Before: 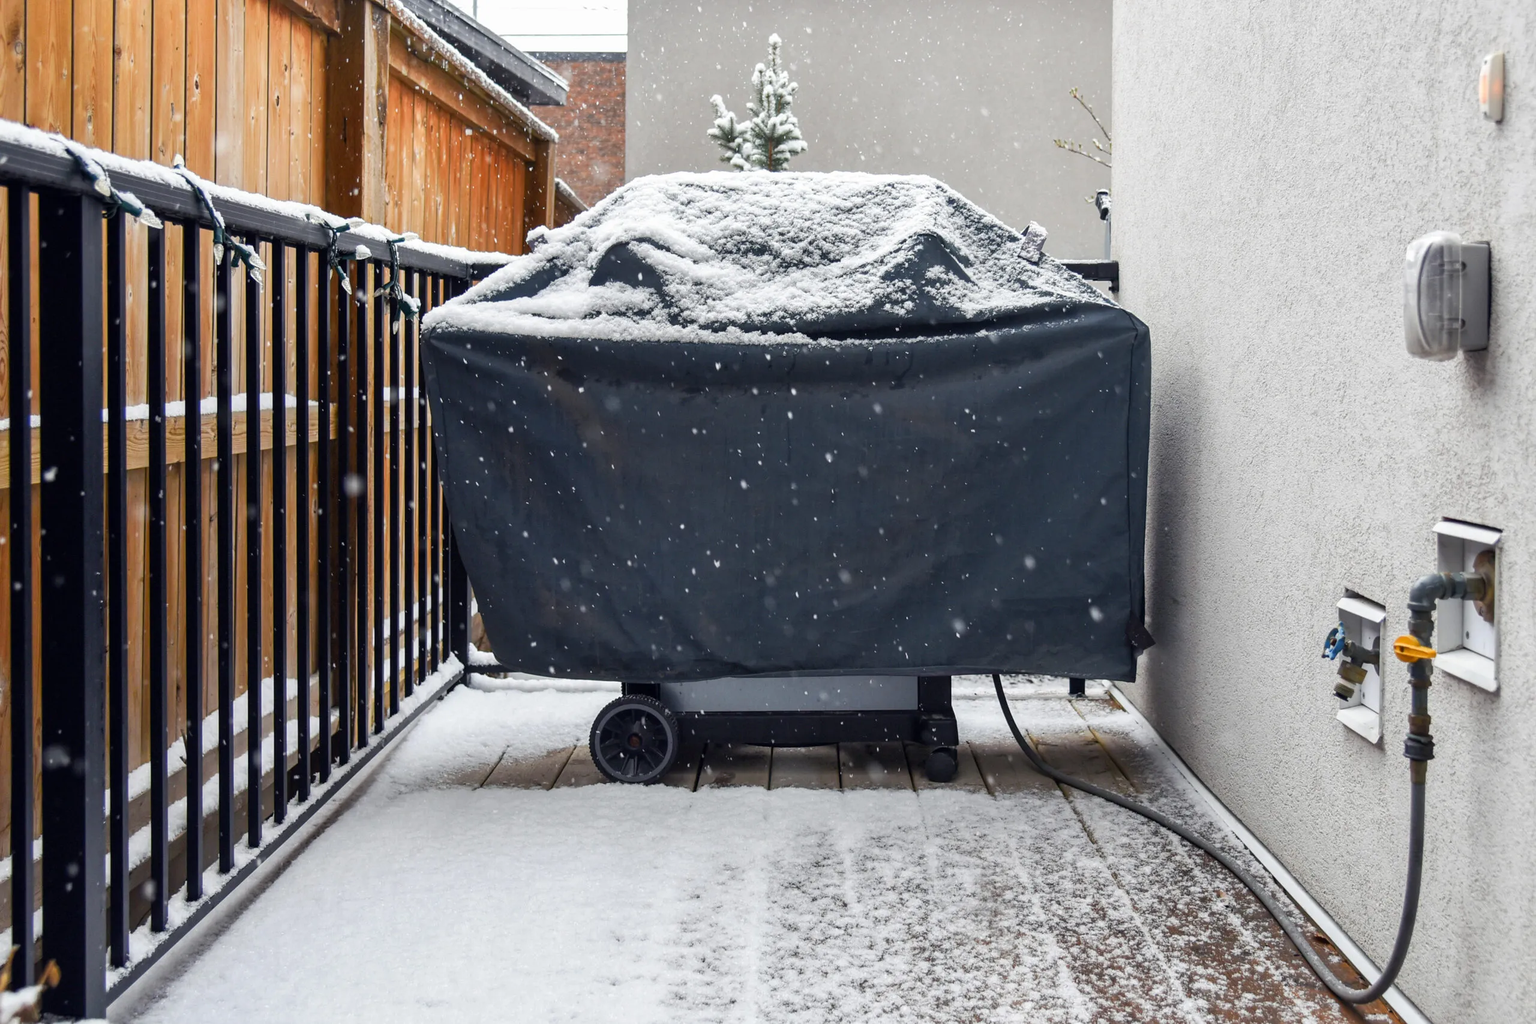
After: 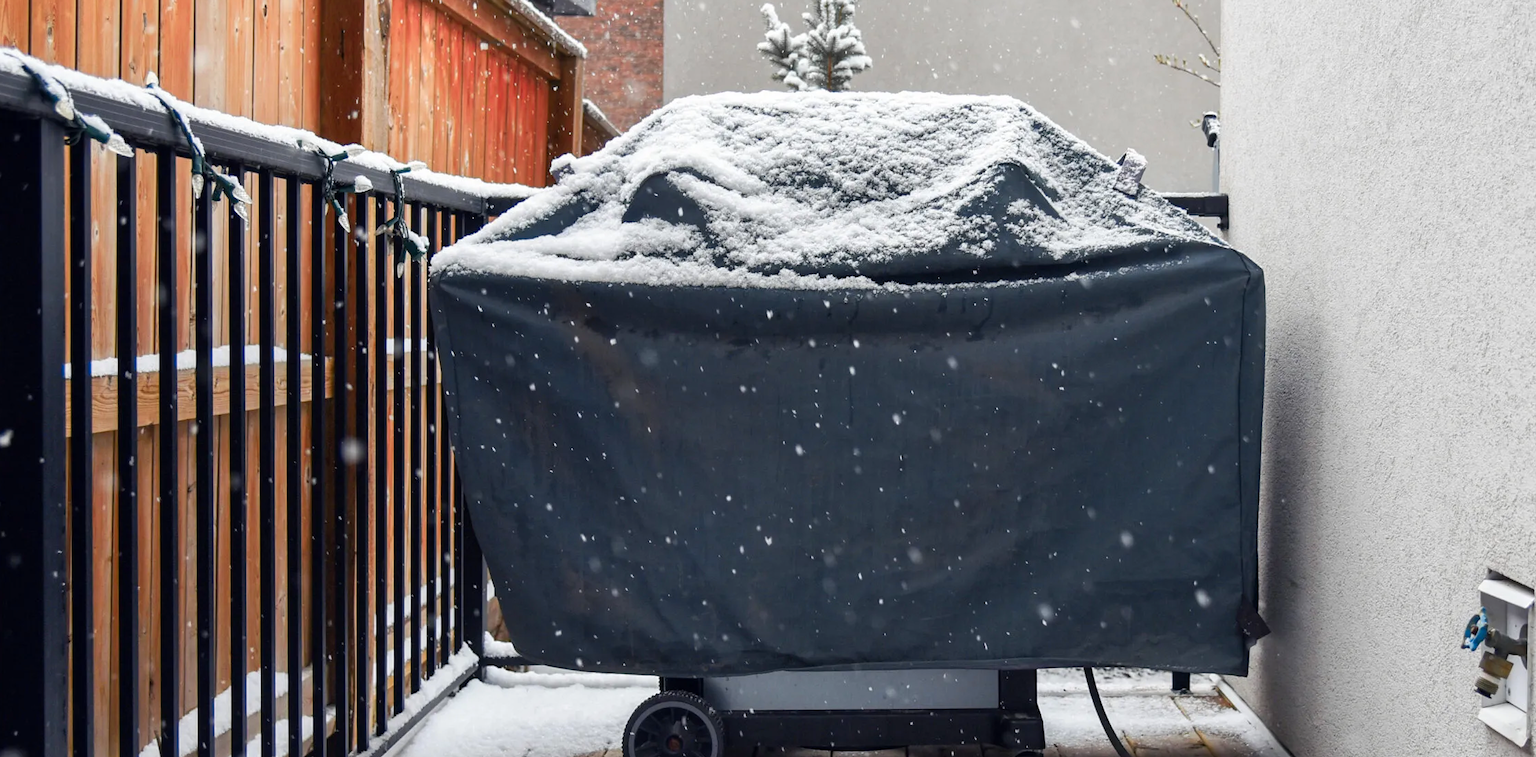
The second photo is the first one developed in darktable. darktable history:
color zones: curves: ch1 [(0.29, 0.492) (0.373, 0.185) (0.509, 0.481)]; ch2 [(0.25, 0.462) (0.749, 0.457)], mix 40.67%
crop: left 3.015%, top 8.969%, right 9.647%, bottom 26.457%
